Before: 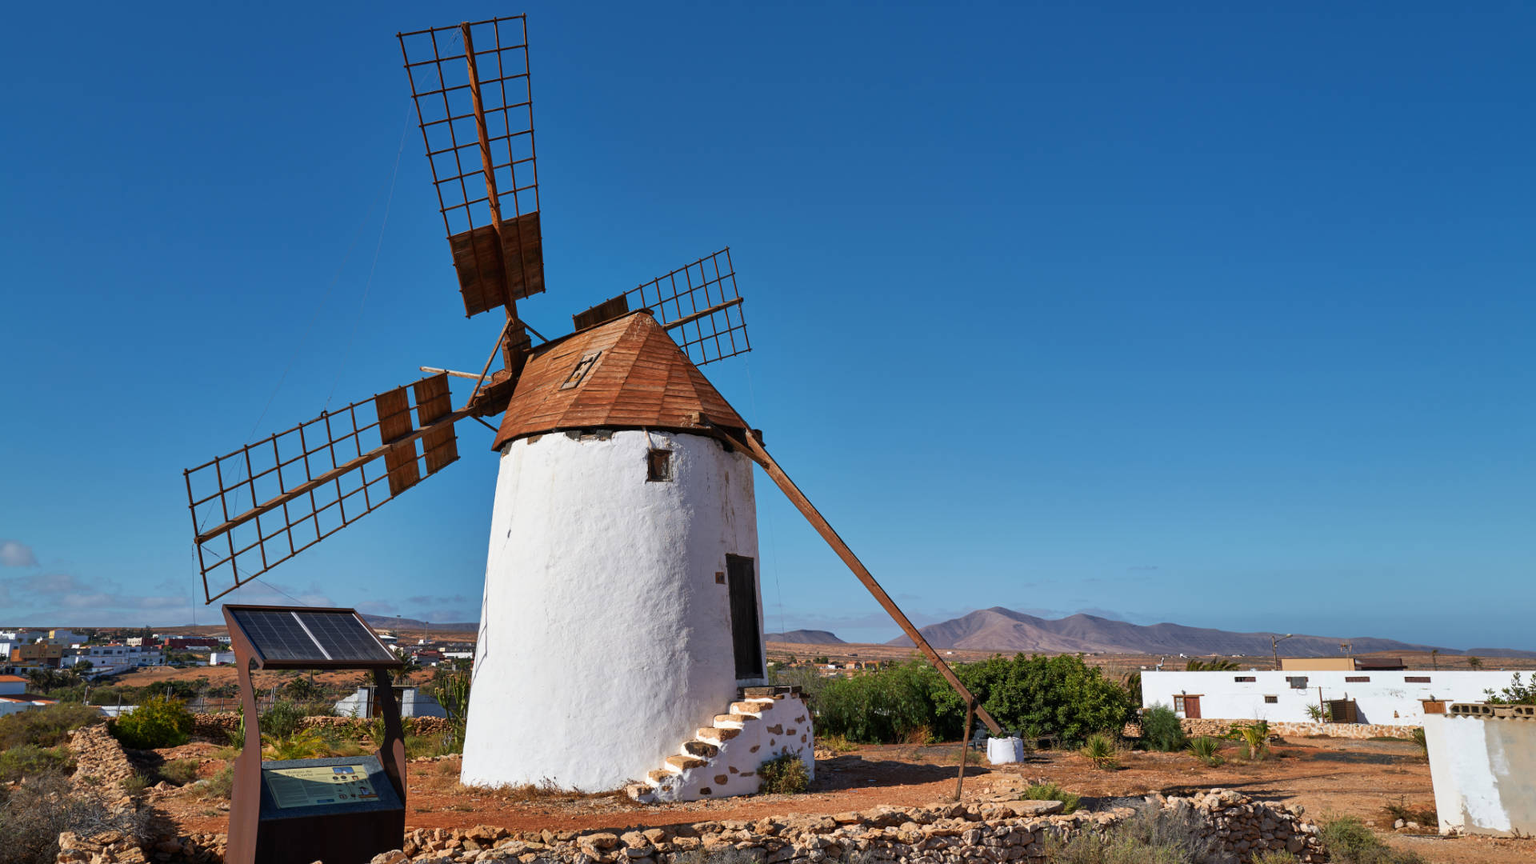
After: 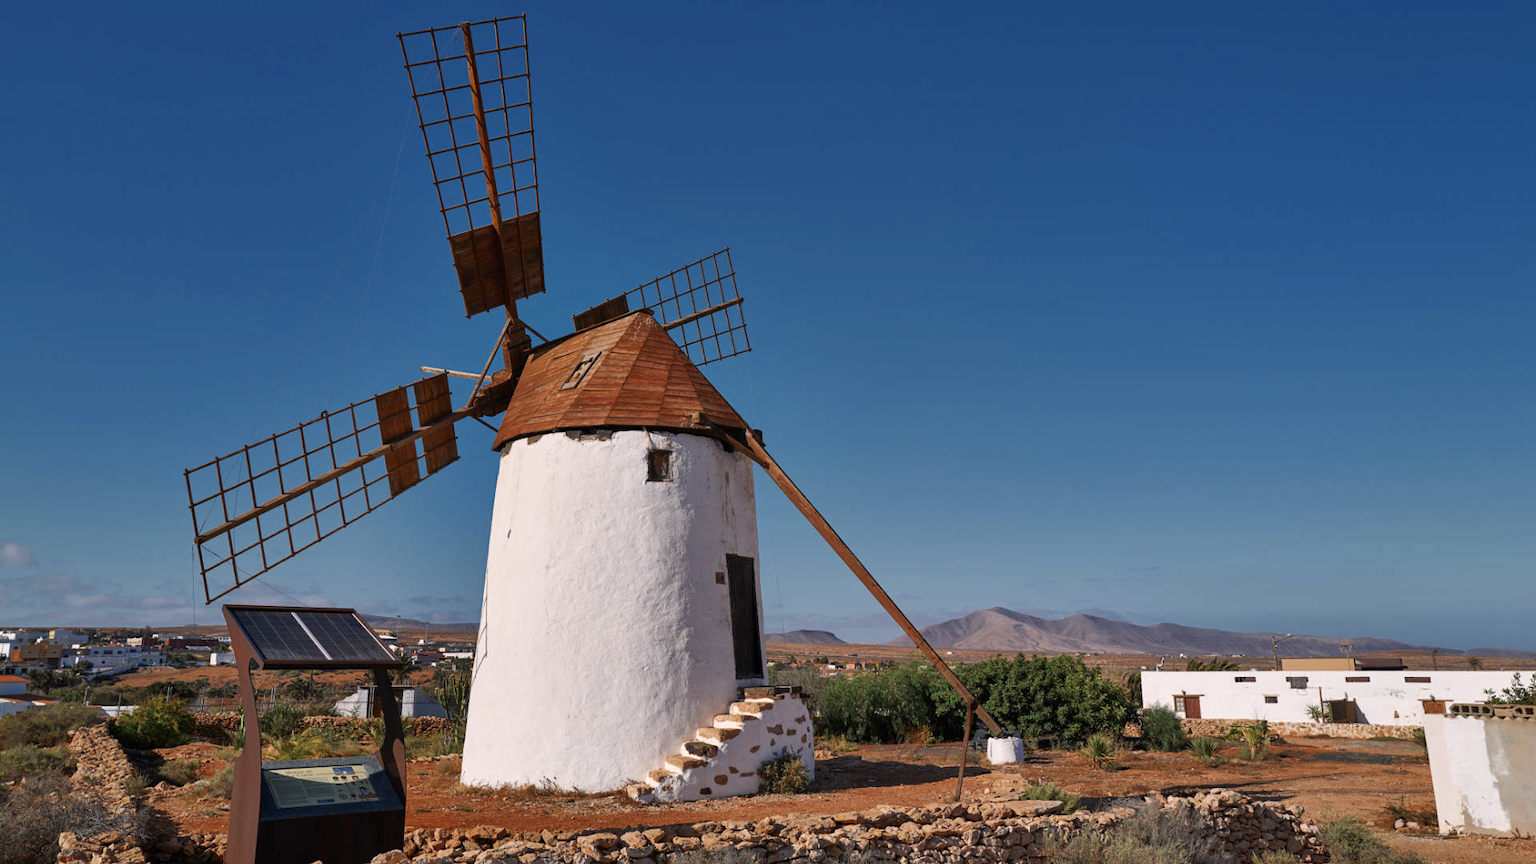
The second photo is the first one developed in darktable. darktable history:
color correction: highlights a* 5.71, highlights b* 4.69
levels: black 0.079%
color zones: curves: ch0 [(0, 0.5) (0.125, 0.4) (0.25, 0.5) (0.375, 0.4) (0.5, 0.4) (0.625, 0.35) (0.75, 0.35) (0.875, 0.5)]; ch1 [(0, 0.35) (0.125, 0.45) (0.25, 0.35) (0.375, 0.35) (0.5, 0.35) (0.625, 0.35) (0.75, 0.45) (0.875, 0.35)]; ch2 [(0, 0.6) (0.125, 0.5) (0.25, 0.5) (0.375, 0.6) (0.5, 0.6) (0.625, 0.5) (0.75, 0.5) (0.875, 0.5)]
